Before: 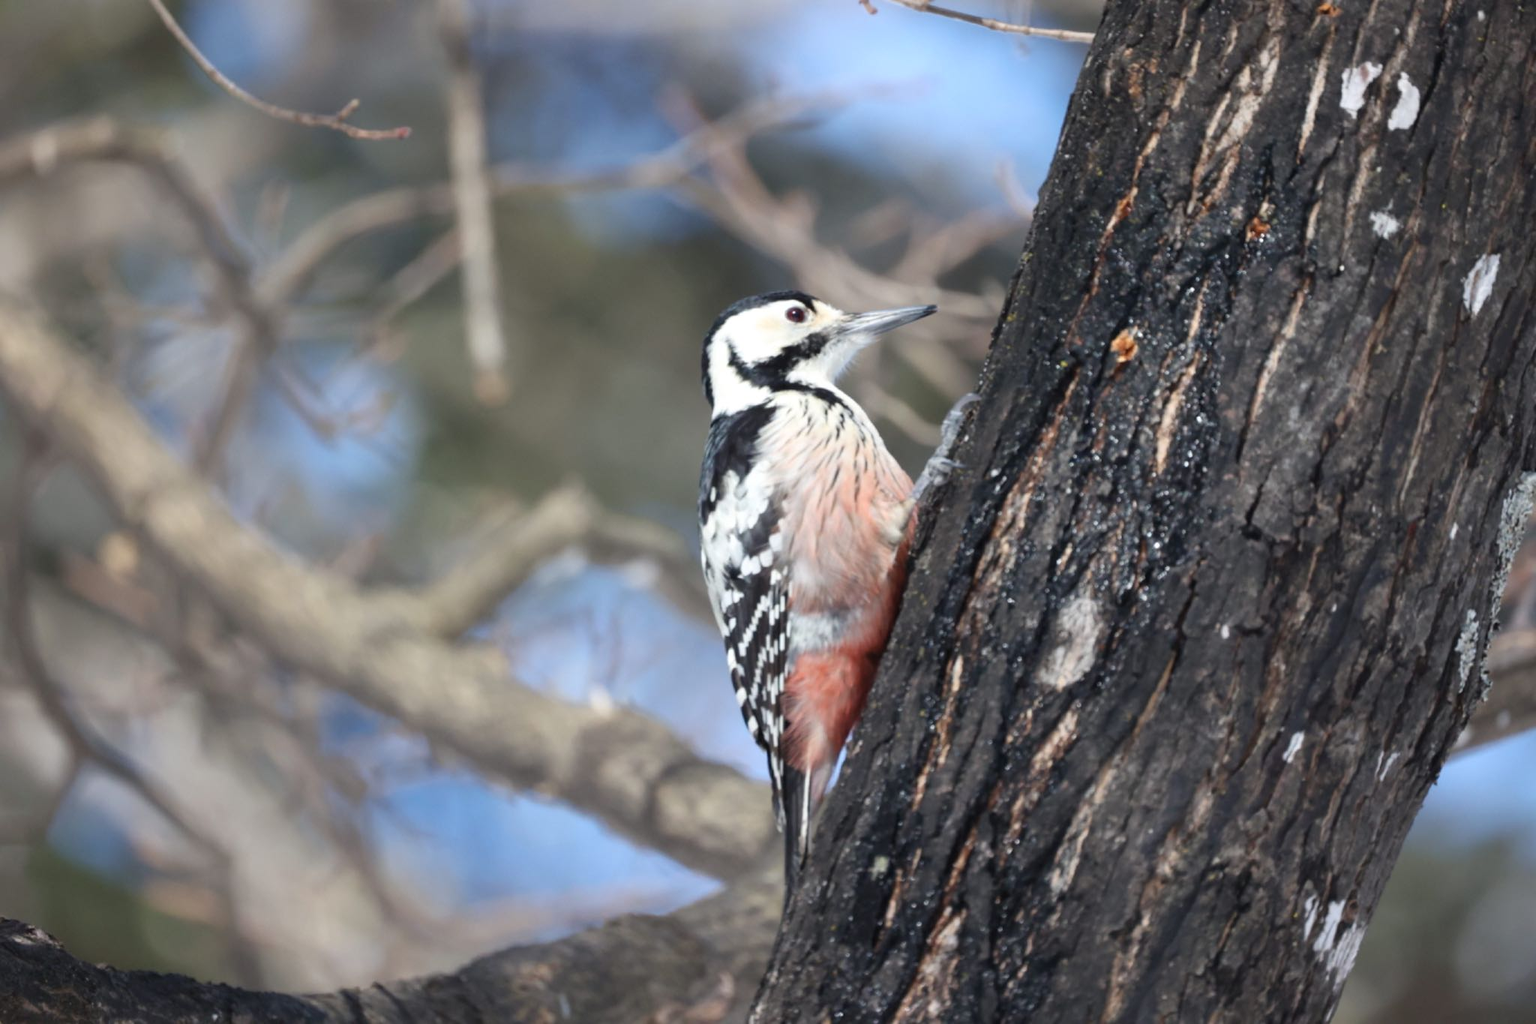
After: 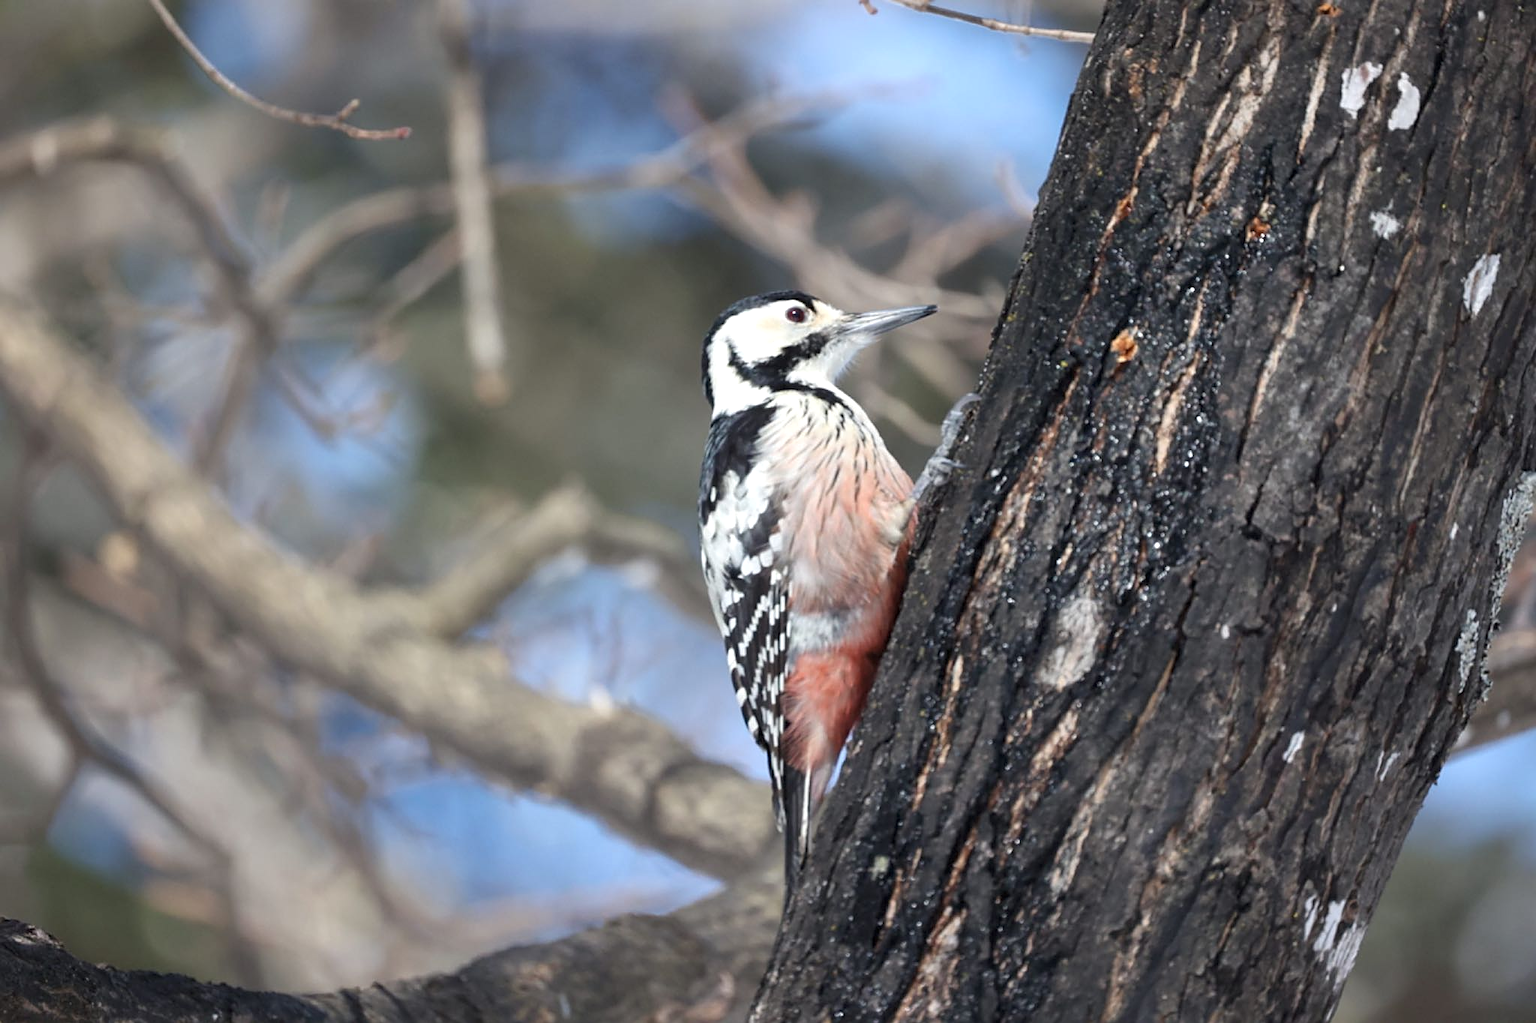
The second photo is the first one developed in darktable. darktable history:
sharpen: on, module defaults
local contrast: highlights 106%, shadows 101%, detail 119%, midtone range 0.2
shadows and highlights: shadows 25.84, highlights -23.5
